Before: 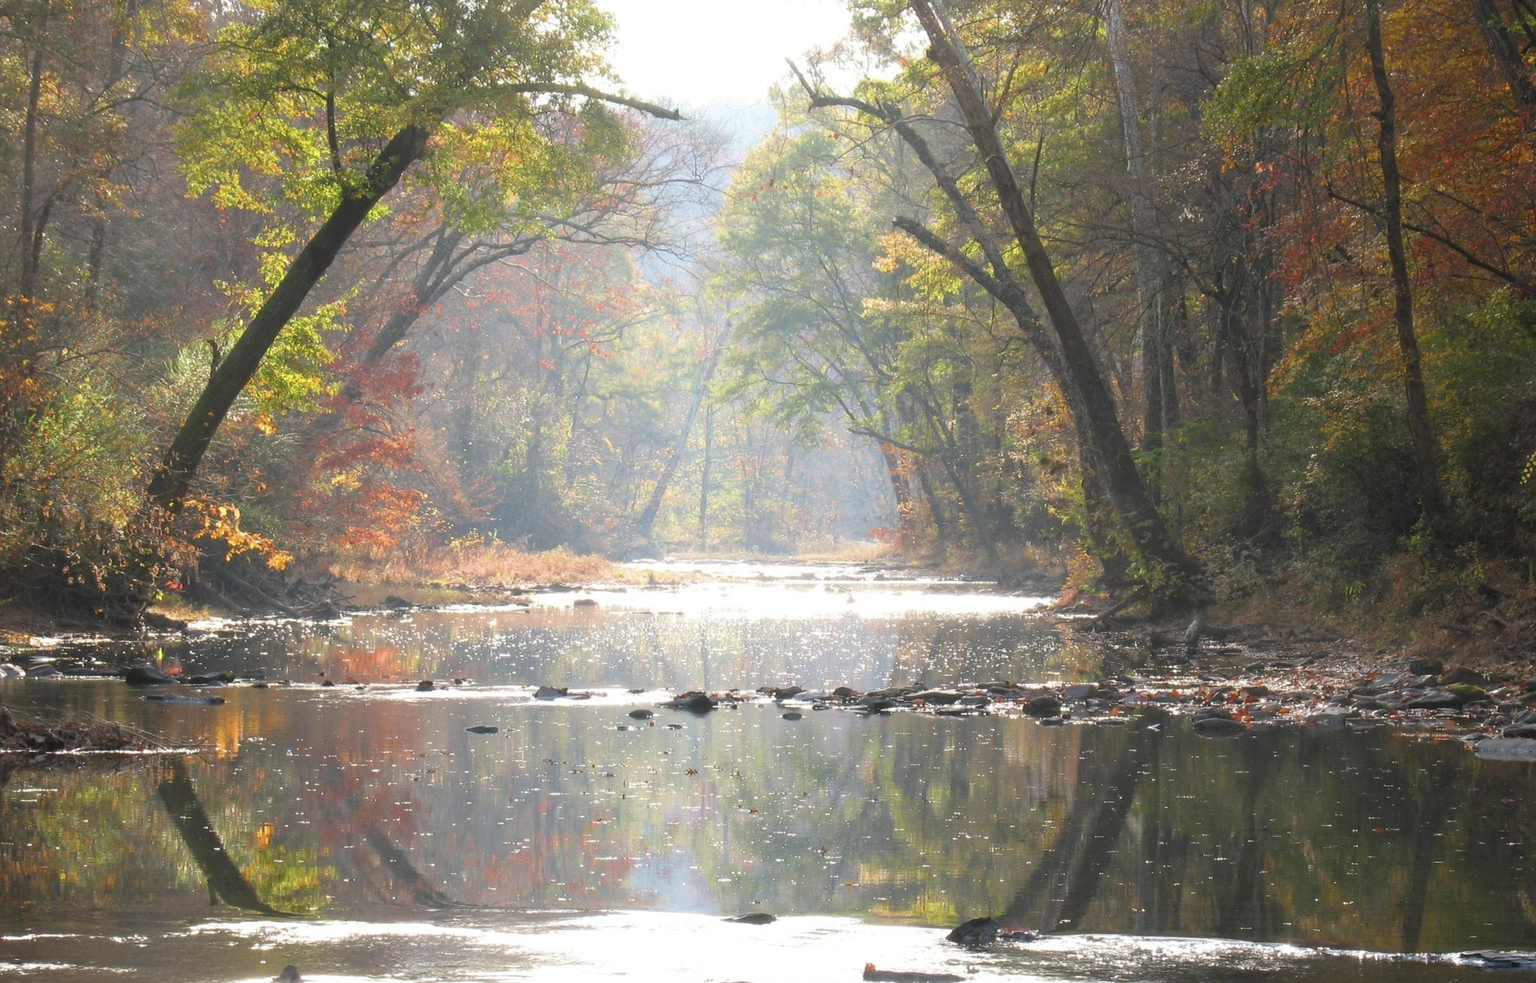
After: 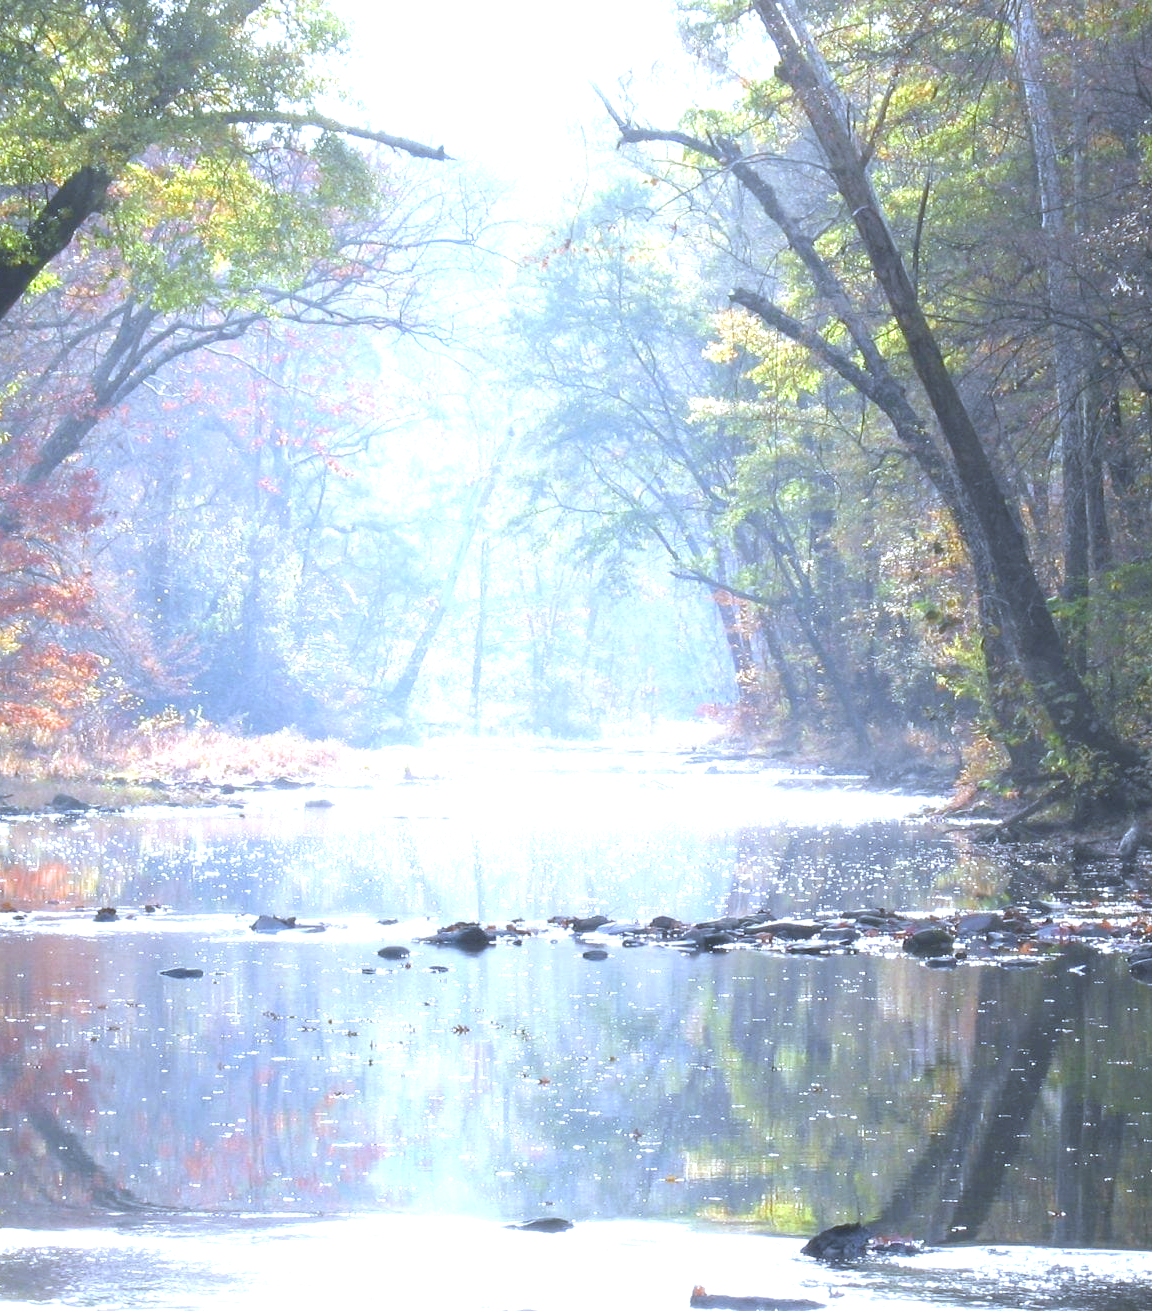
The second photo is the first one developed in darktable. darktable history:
exposure: exposure 0.95 EV, compensate highlight preservation false
crop and rotate: left 22.516%, right 21.234%
white balance: red 0.871, blue 1.249
tone equalizer: on, module defaults
contrast brightness saturation: saturation -0.05
